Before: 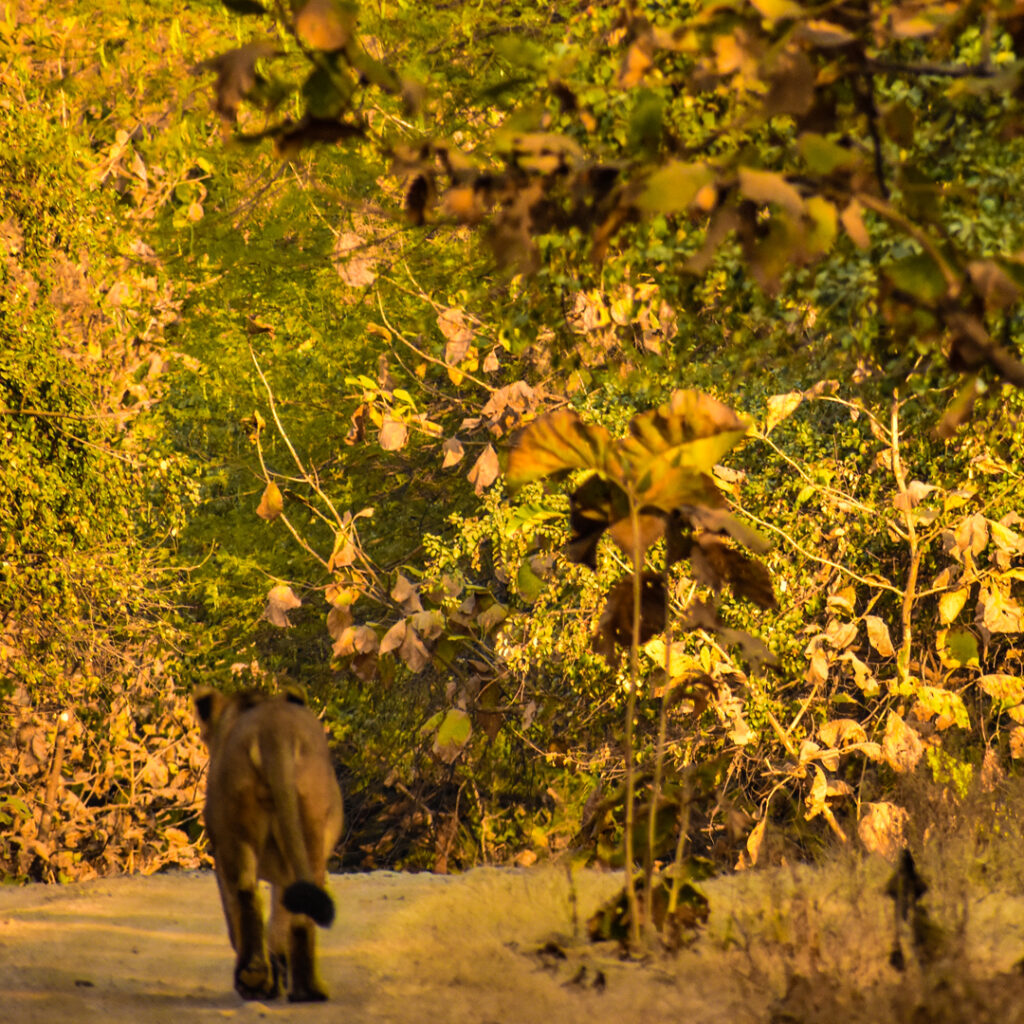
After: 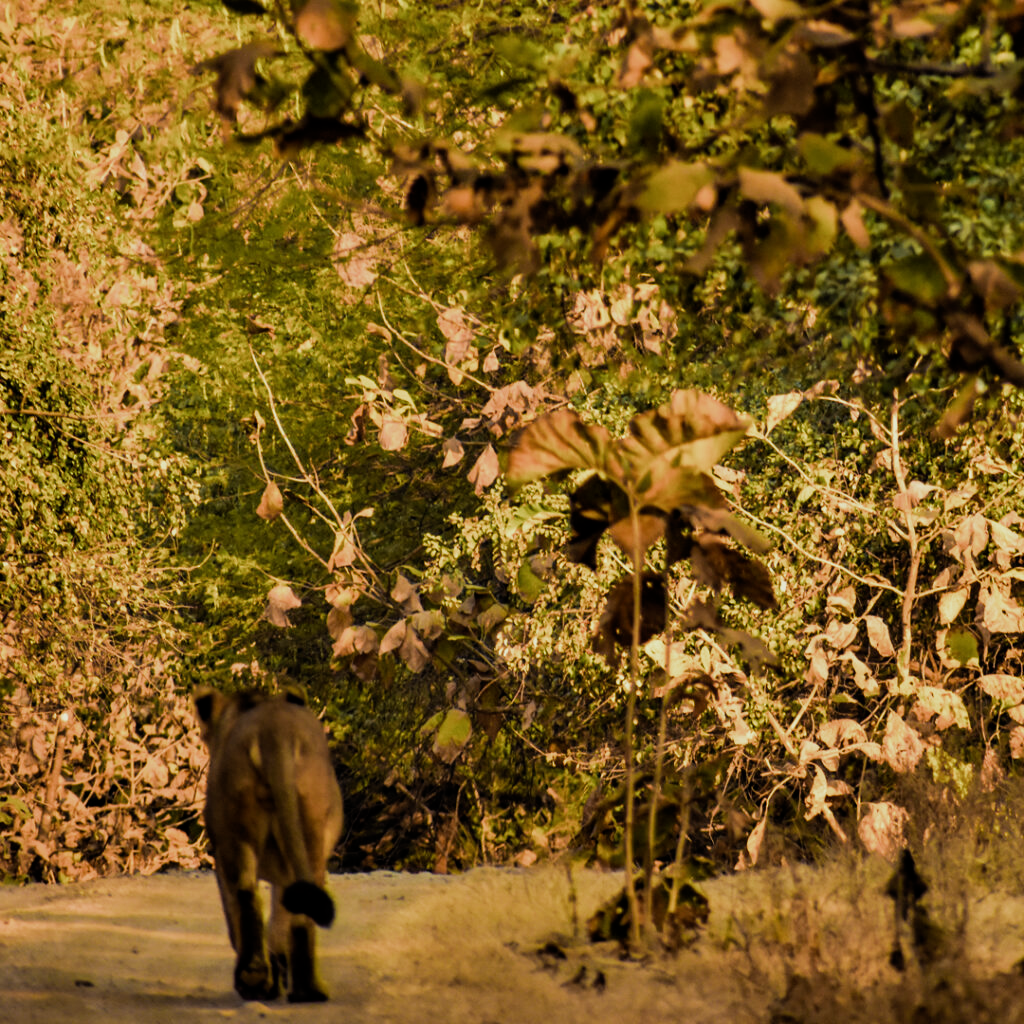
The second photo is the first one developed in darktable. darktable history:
filmic rgb: middle gray luminance 21.73%, black relative exposure -14 EV, white relative exposure 2.96 EV, threshold 6 EV, target black luminance 0%, hardness 8.81, latitude 59.69%, contrast 1.208, highlights saturation mix 5%, shadows ↔ highlights balance 41.6%, add noise in highlights 0, color science v3 (2019), use custom middle-gray values true, iterations of high-quality reconstruction 0, contrast in highlights soft, enable highlight reconstruction true
exposure: exposure -0.048 EV, compensate highlight preservation false
